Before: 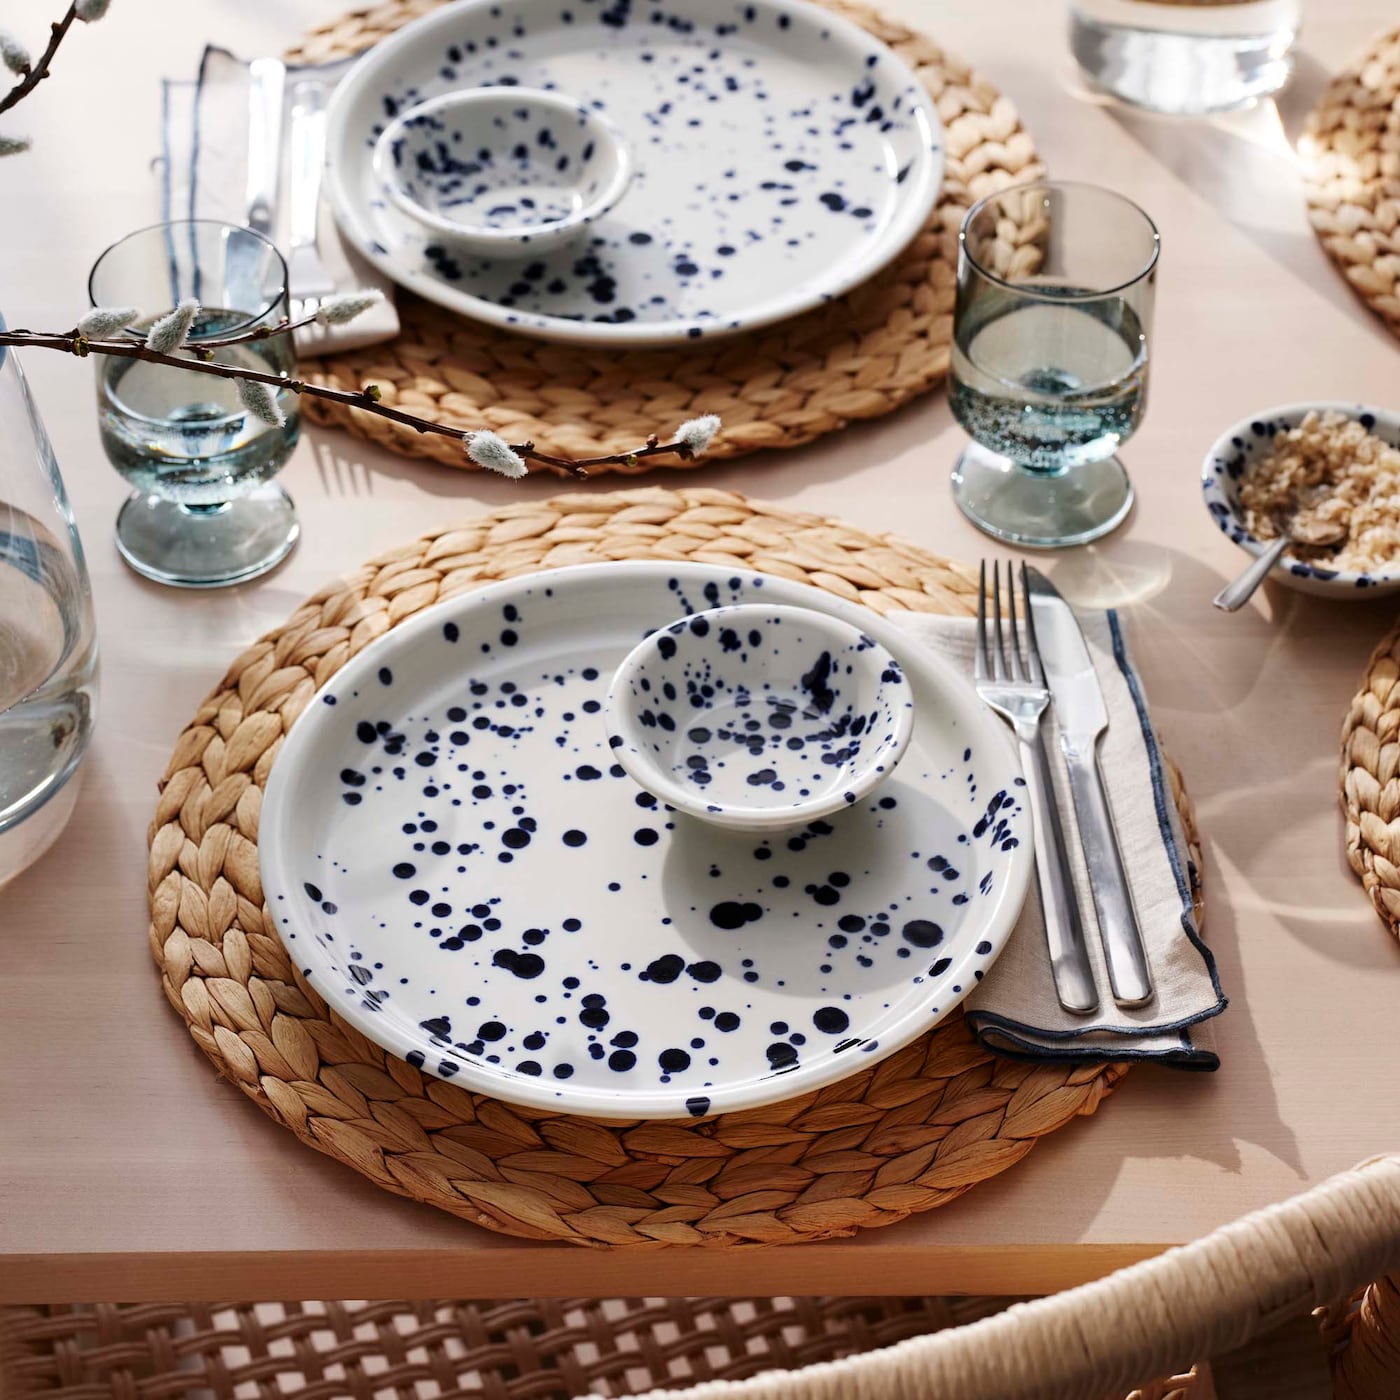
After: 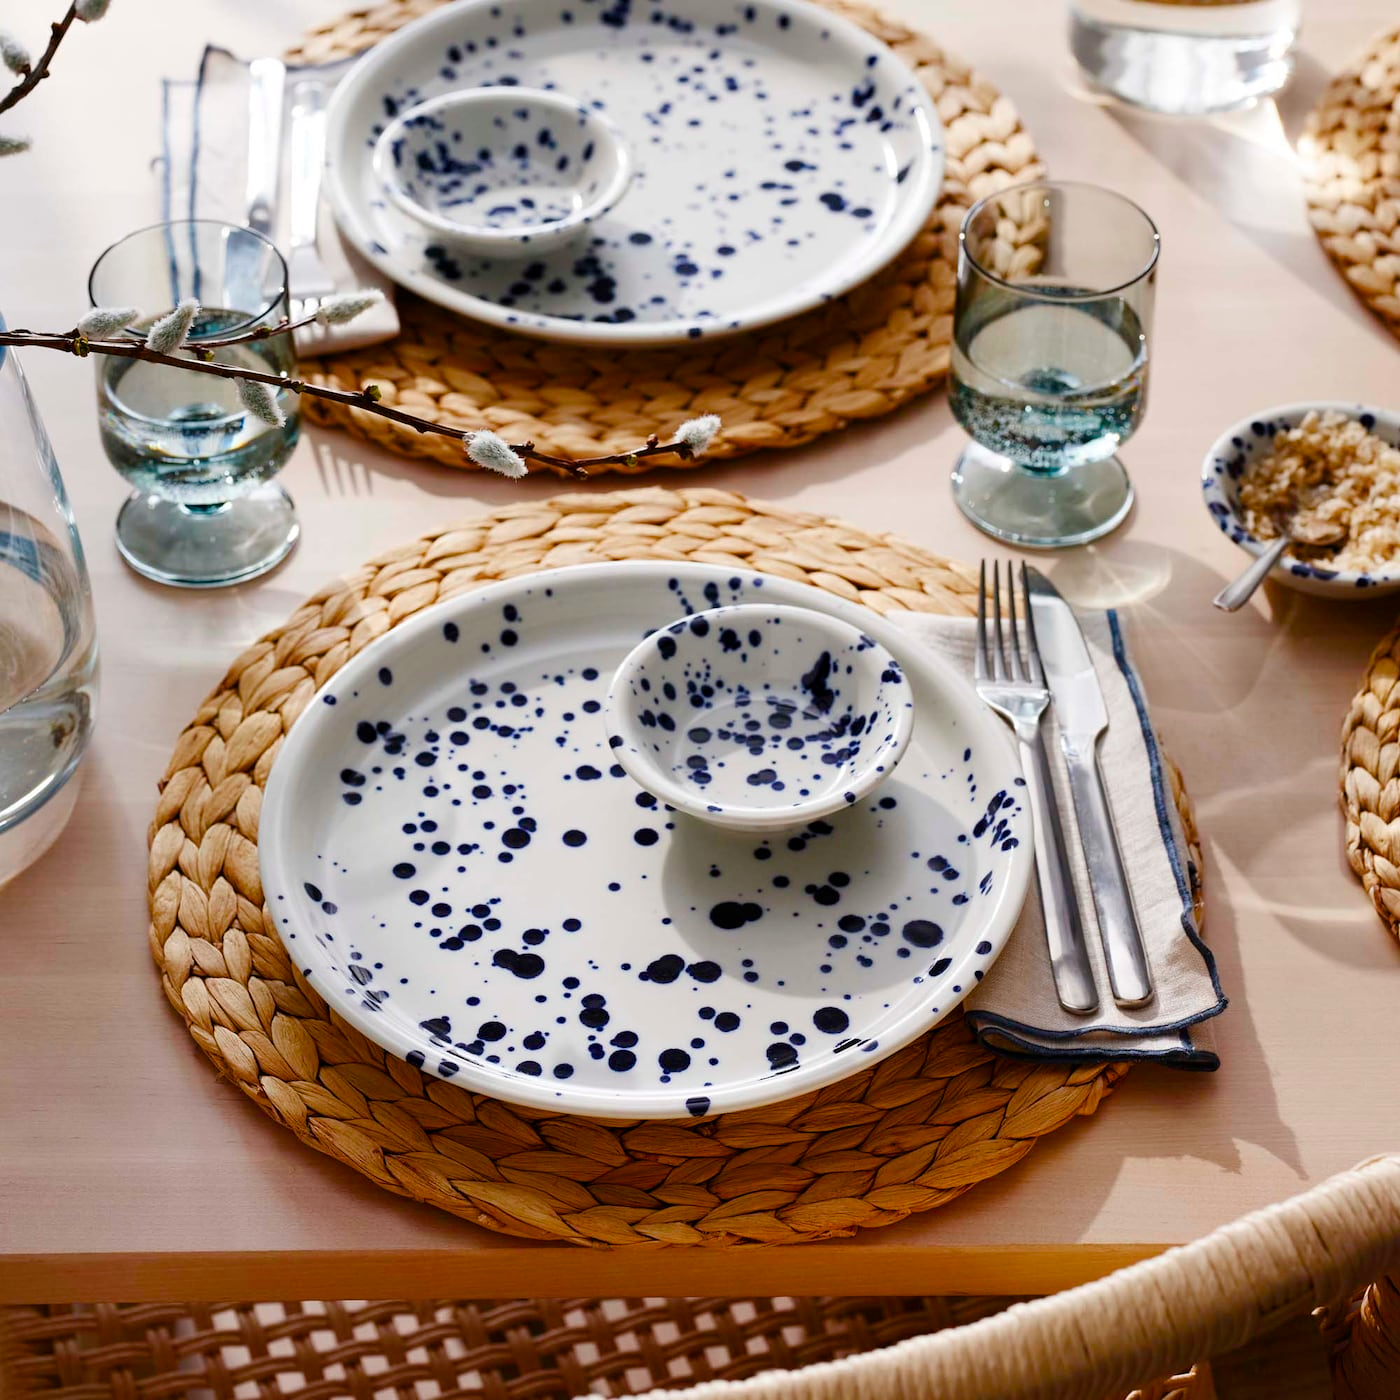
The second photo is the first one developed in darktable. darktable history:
color balance rgb: perceptual saturation grading › global saturation 20%, perceptual saturation grading › highlights -25.402%, perceptual saturation grading › shadows 49.29%, global vibrance 14.981%
